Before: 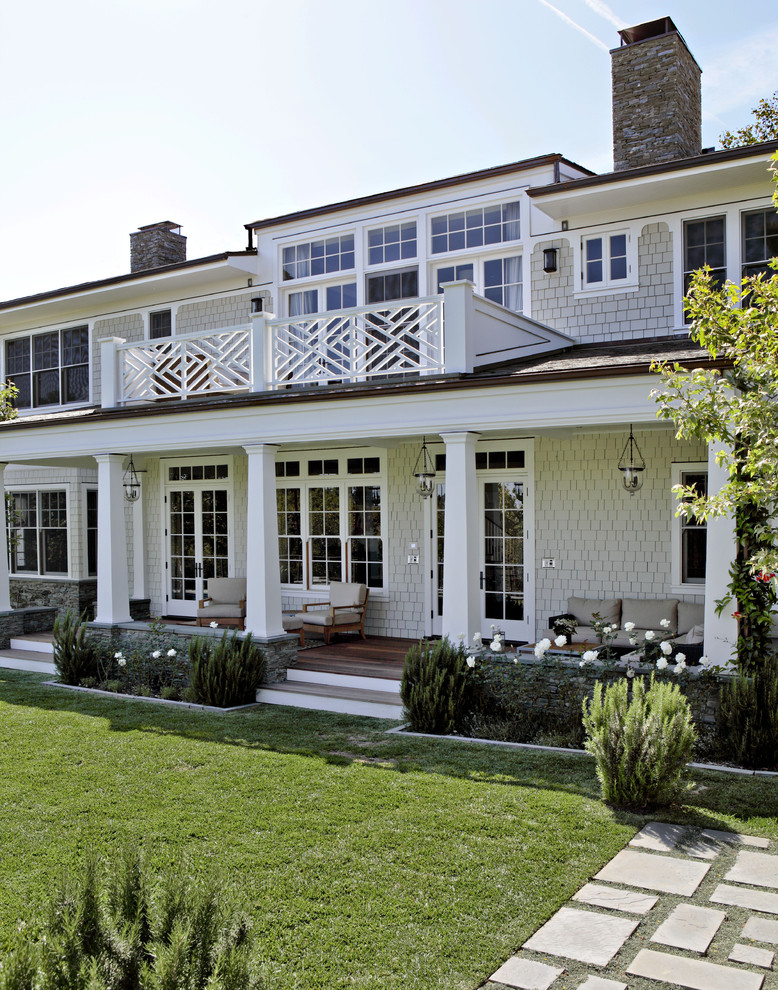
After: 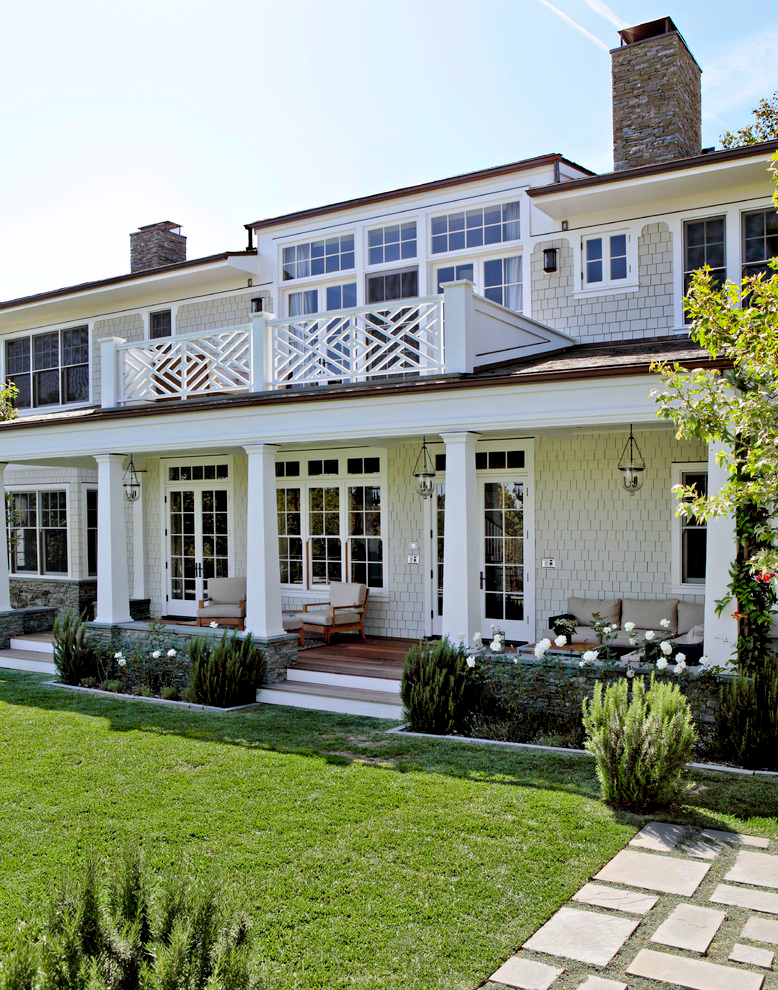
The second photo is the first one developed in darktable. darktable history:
exposure: black level correction 0.002, compensate exposure bias true, compensate highlight preservation false
contrast brightness saturation: contrast 0.027, brightness 0.064, saturation 0.134
